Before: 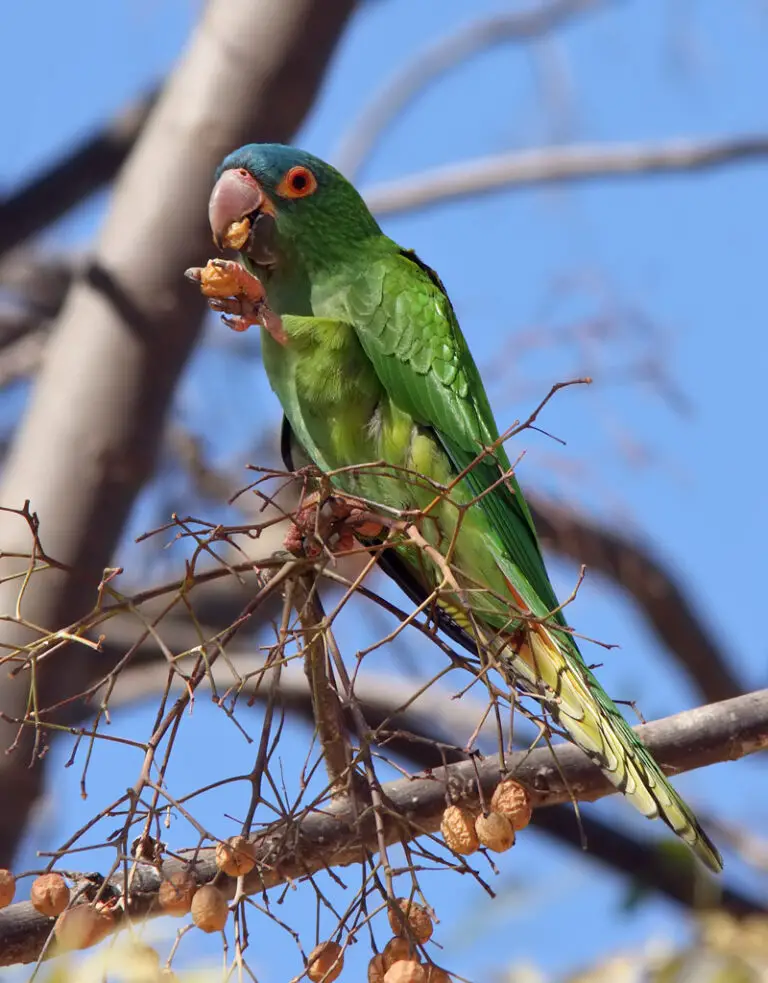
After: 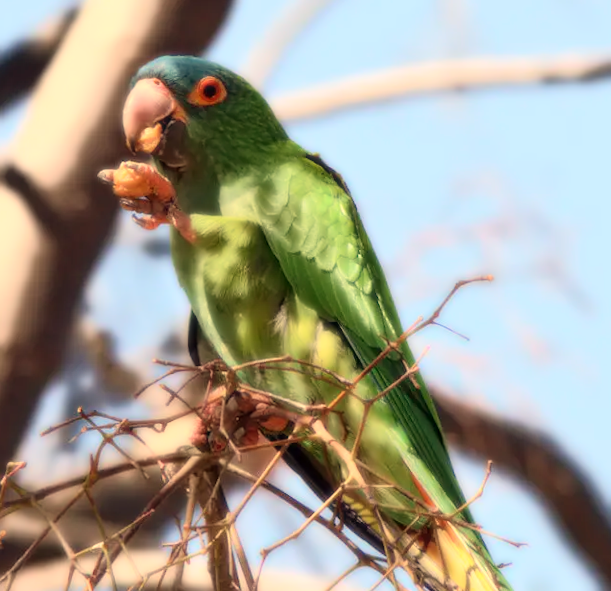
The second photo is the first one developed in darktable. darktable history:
white balance: red 1.138, green 0.996, blue 0.812
crop and rotate: left 9.345%, top 7.22%, right 4.982%, bottom 32.331%
bloom: size 0%, threshold 54.82%, strength 8.31%
exposure: compensate highlight preservation false
rotate and perspective: rotation 0.215°, lens shift (vertical) -0.139, crop left 0.069, crop right 0.939, crop top 0.002, crop bottom 0.996
